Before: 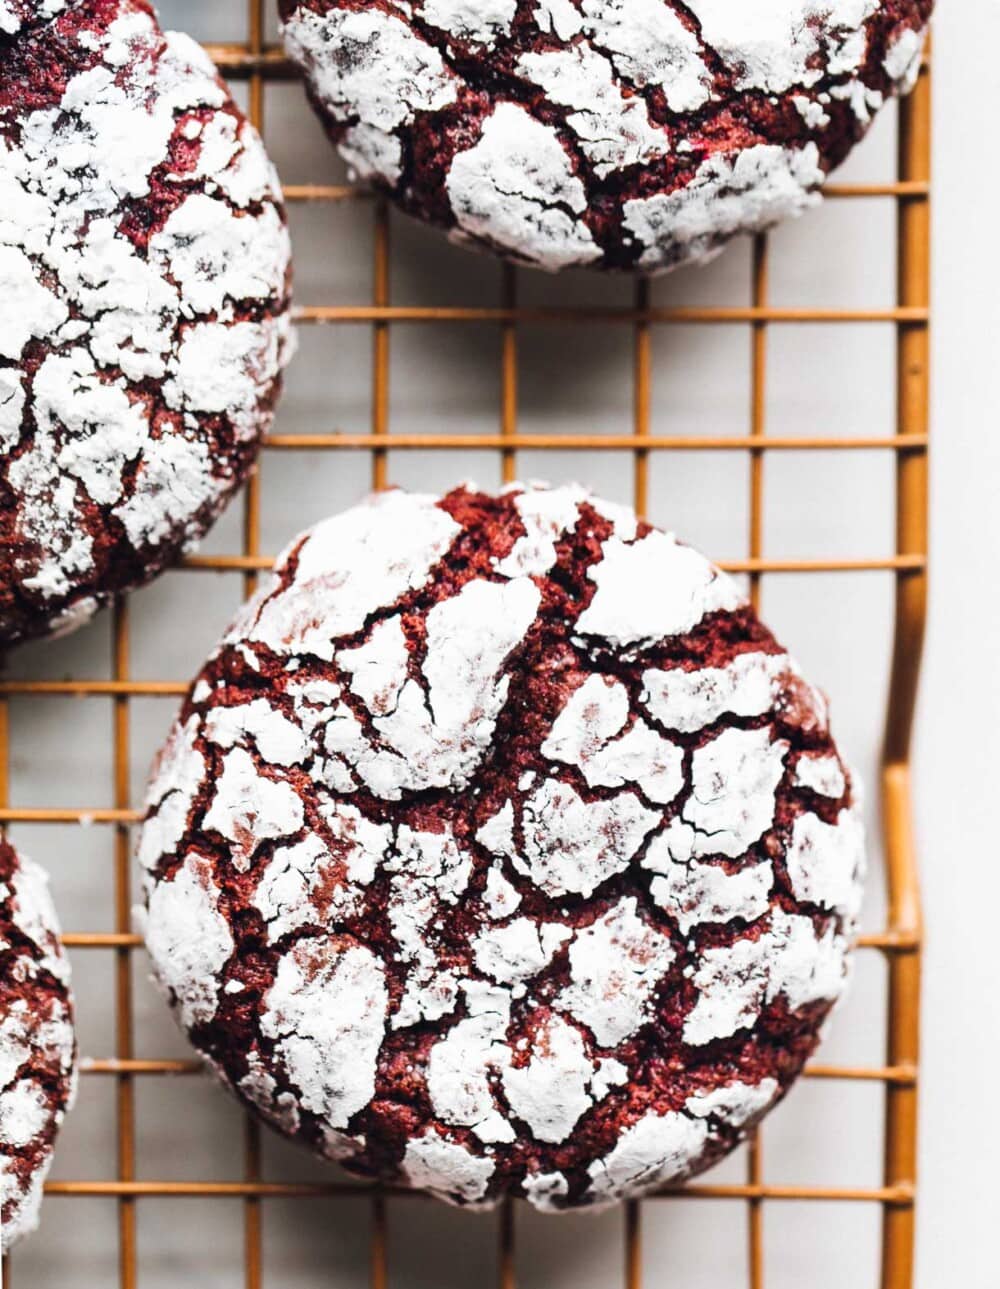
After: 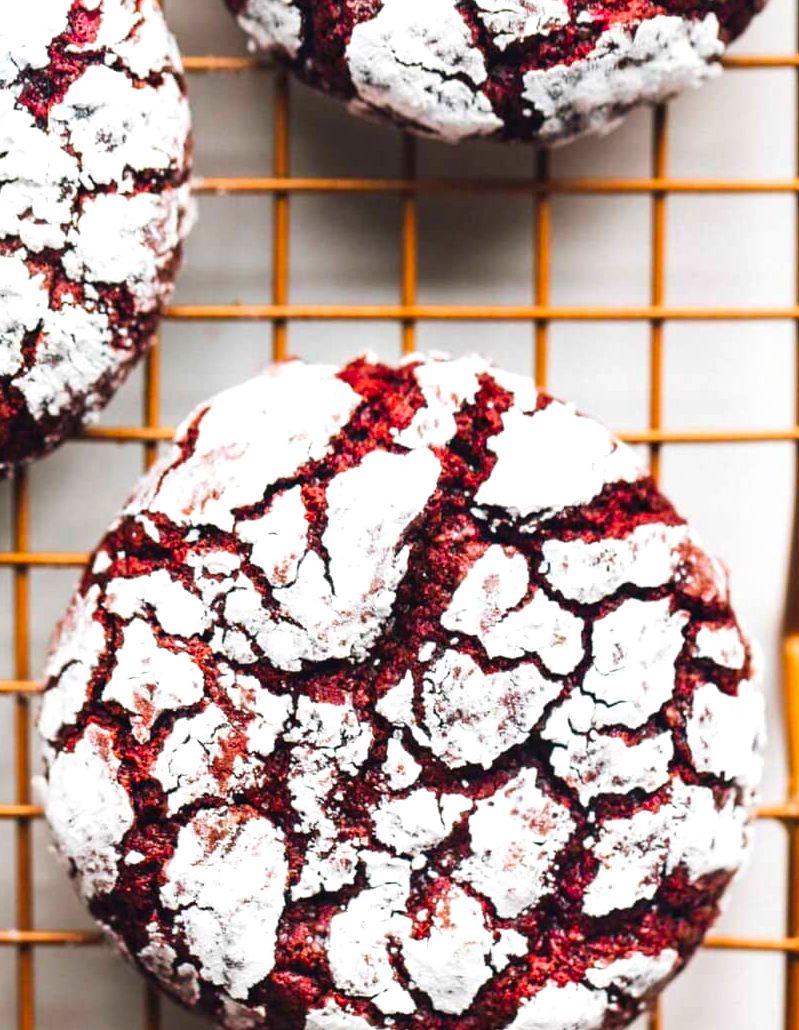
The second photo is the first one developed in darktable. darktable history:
crop and rotate: left 10.071%, top 10.071%, right 10.02%, bottom 10.02%
color correction: saturation 1.32
exposure: exposure 0.2 EV, compensate highlight preservation false
